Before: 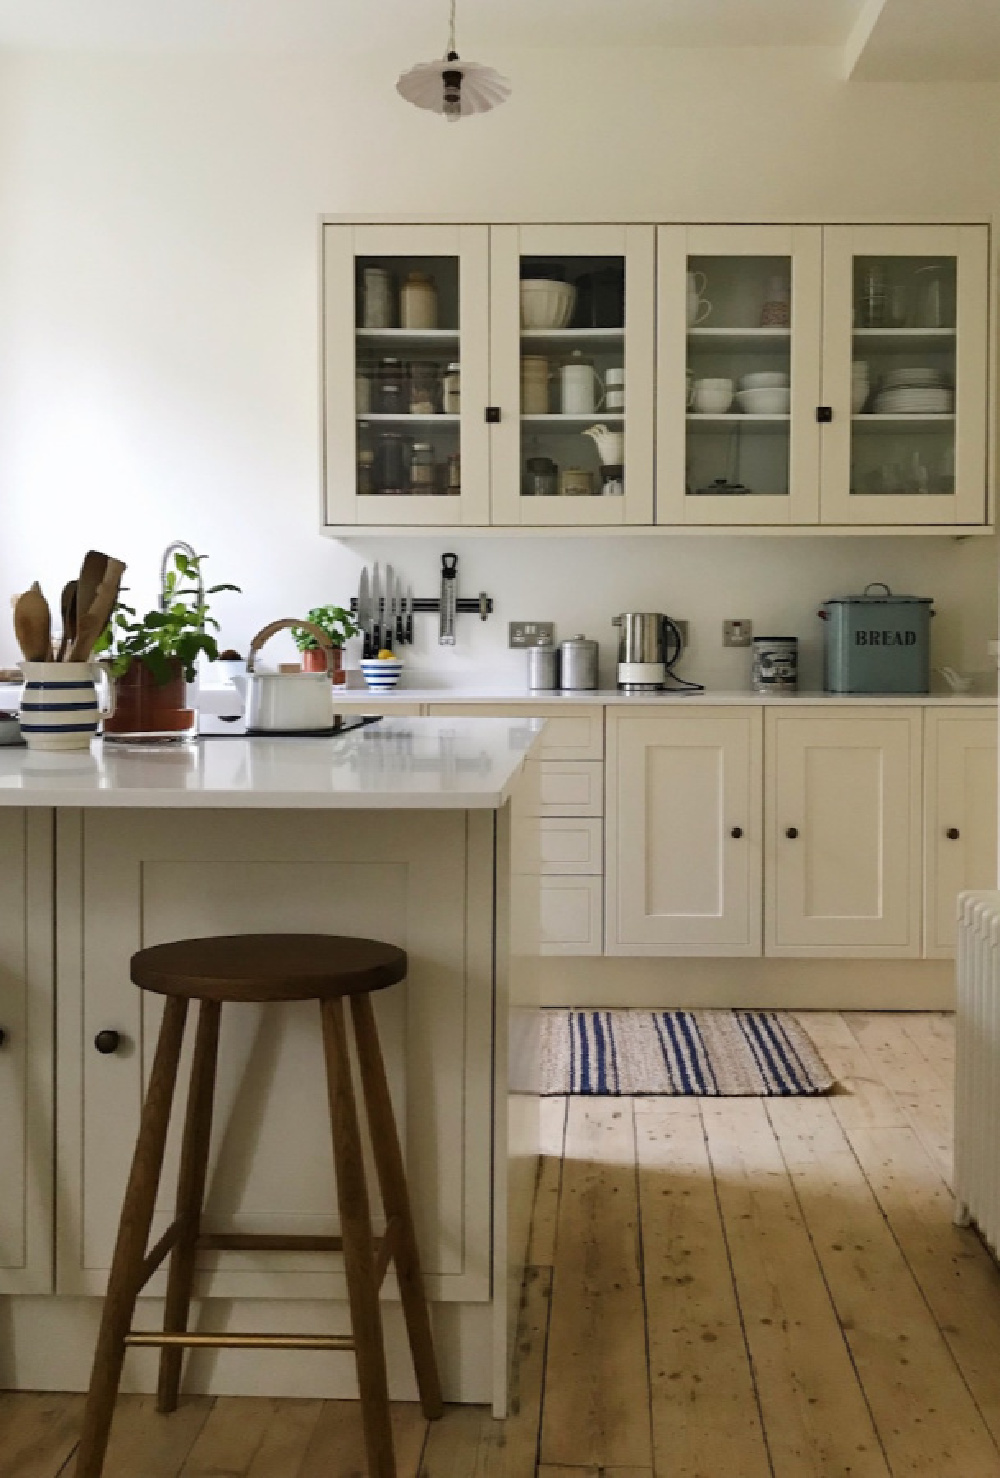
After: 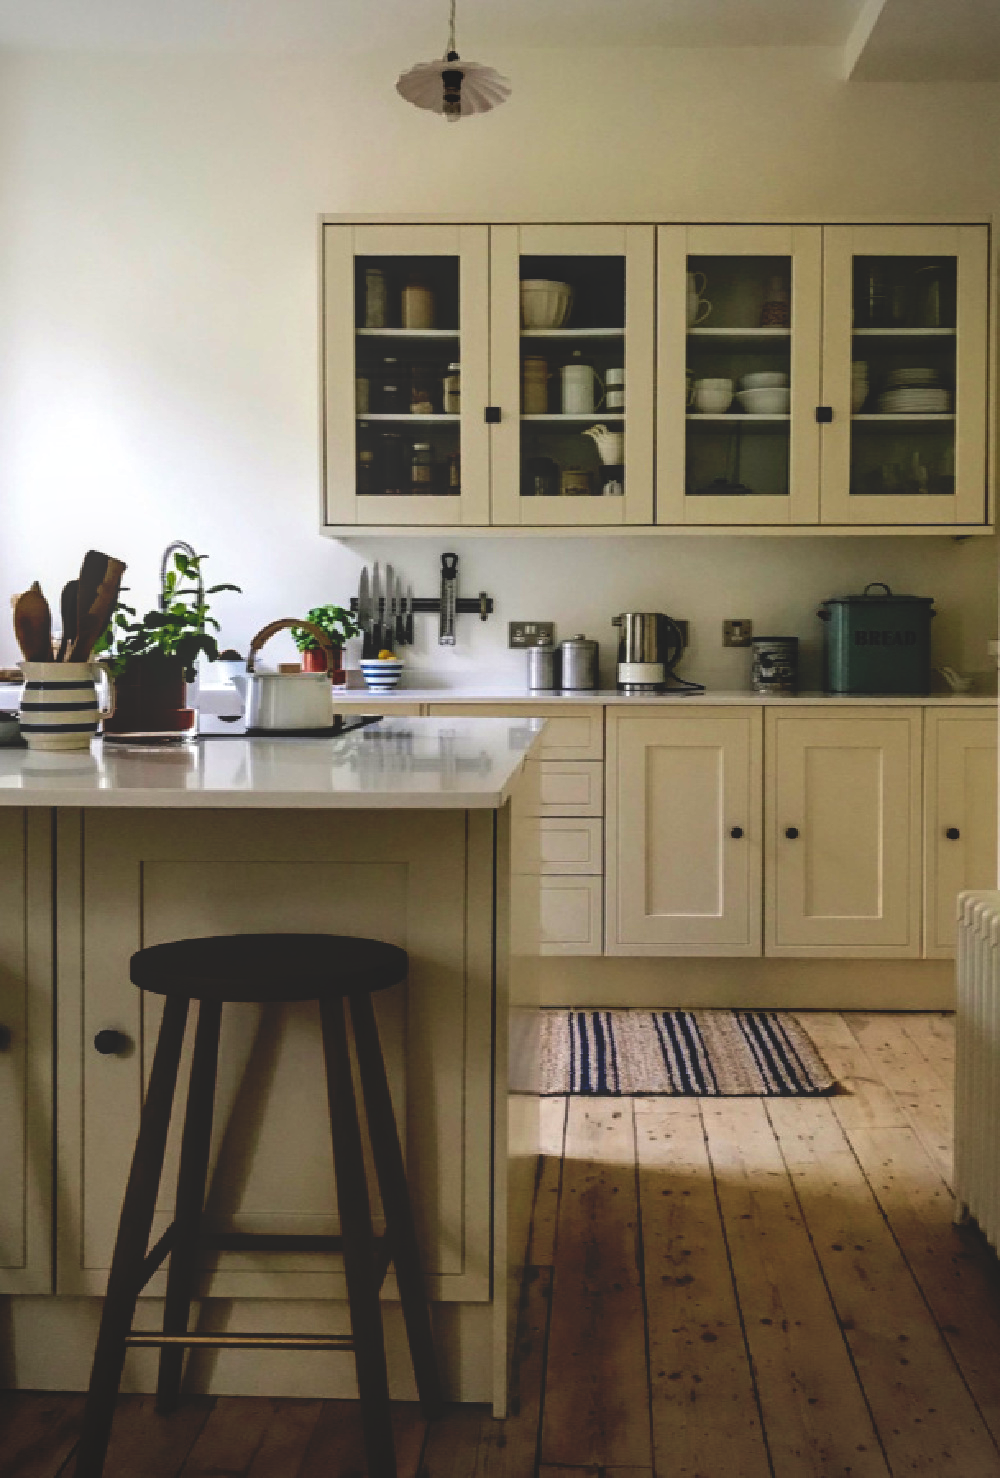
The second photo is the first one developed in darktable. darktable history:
vignetting: fall-off radius 60.92%
base curve: curves: ch0 [(0, 0.02) (0.083, 0.036) (1, 1)], preserve colors none
local contrast: on, module defaults
velvia: on, module defaults
